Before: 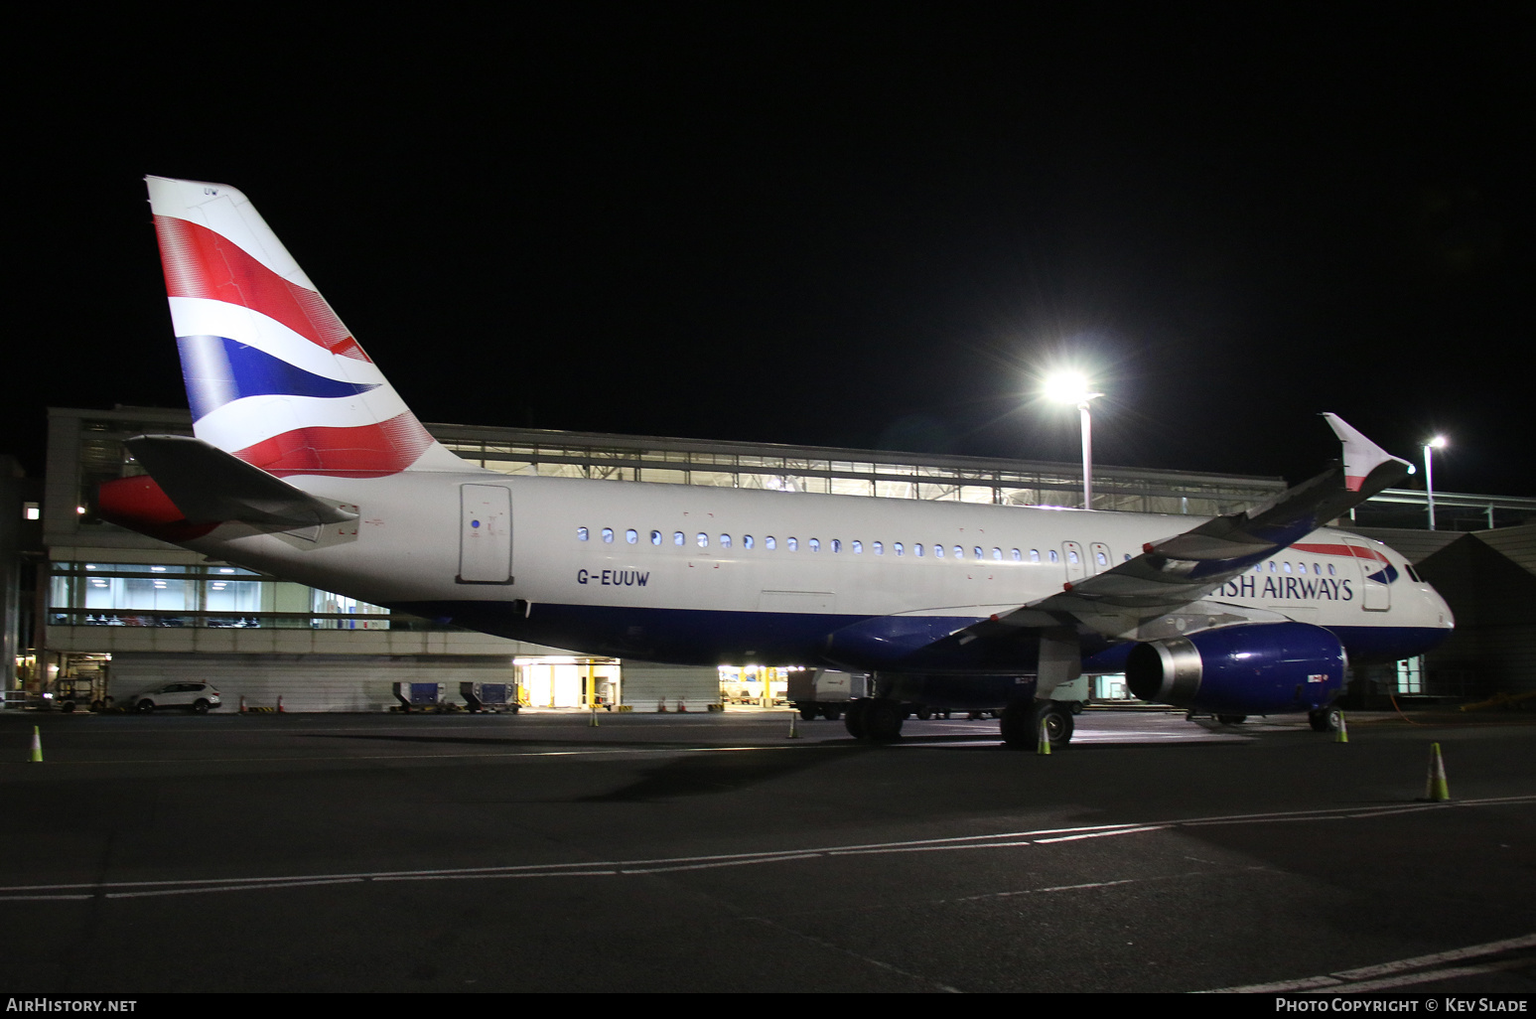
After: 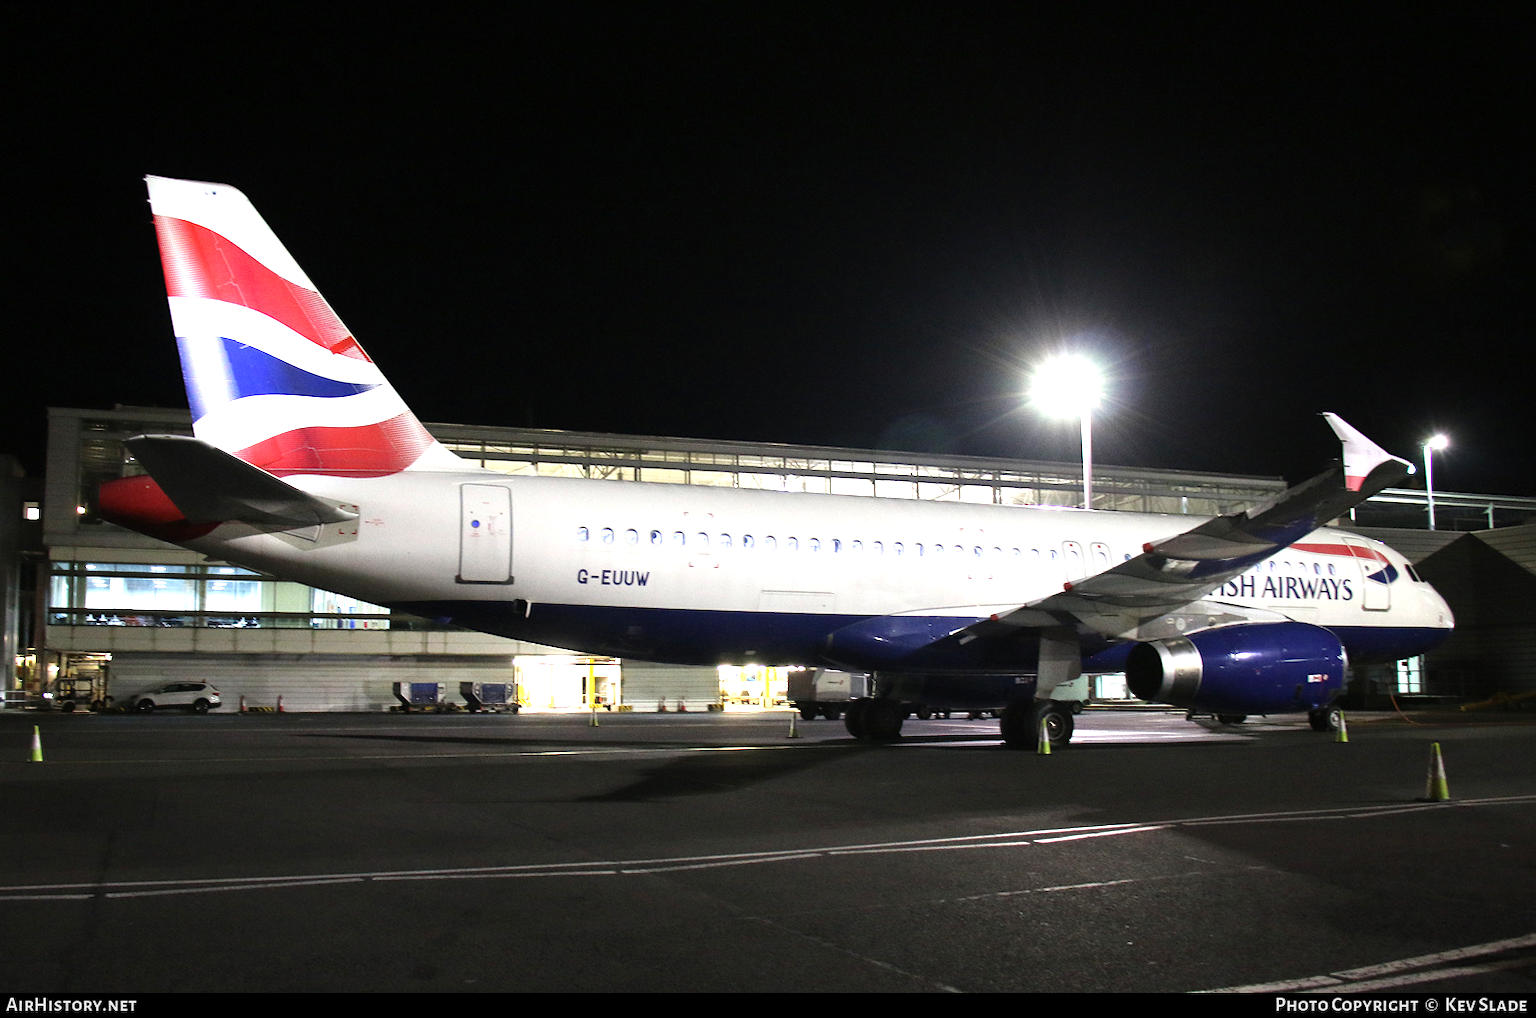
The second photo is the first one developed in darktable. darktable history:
tone equalizer: -8 EV -0.399 EV, -7 EV -0.424 EV, -6 EV -0.336 EV, -5 EV -0.219 EV, -3 EV 0.219 EV, -2 EV 0.361 EV, -1 EV 0.399 EV, +0 EV 0.427 EV
exposure: exposure 0.741 EV, compensate exposure bias true, compensate highlight preservation false
